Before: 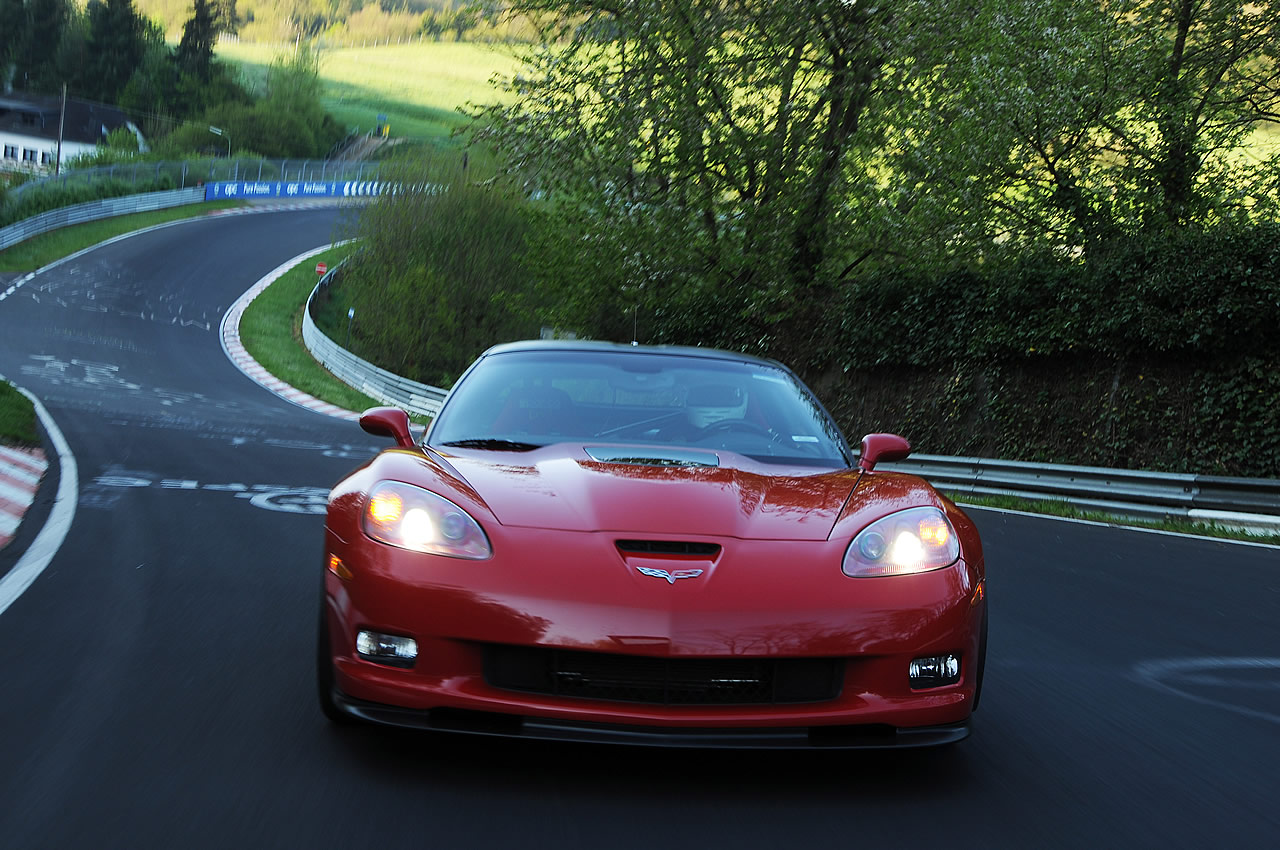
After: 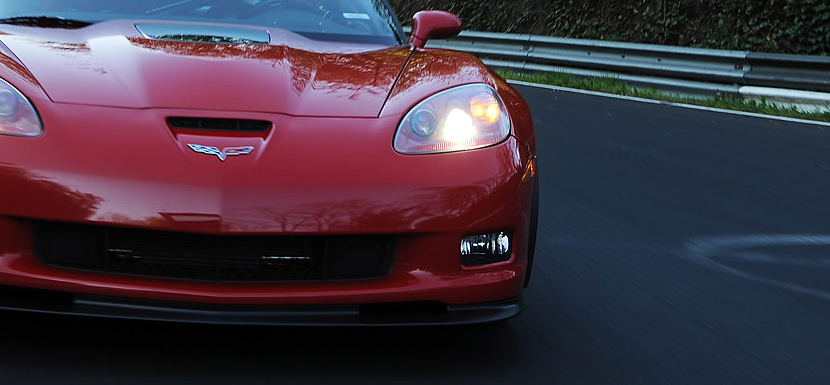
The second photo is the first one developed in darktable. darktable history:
crop and rotate: left 35.14%, top 49.769%, bottom 4.863%
